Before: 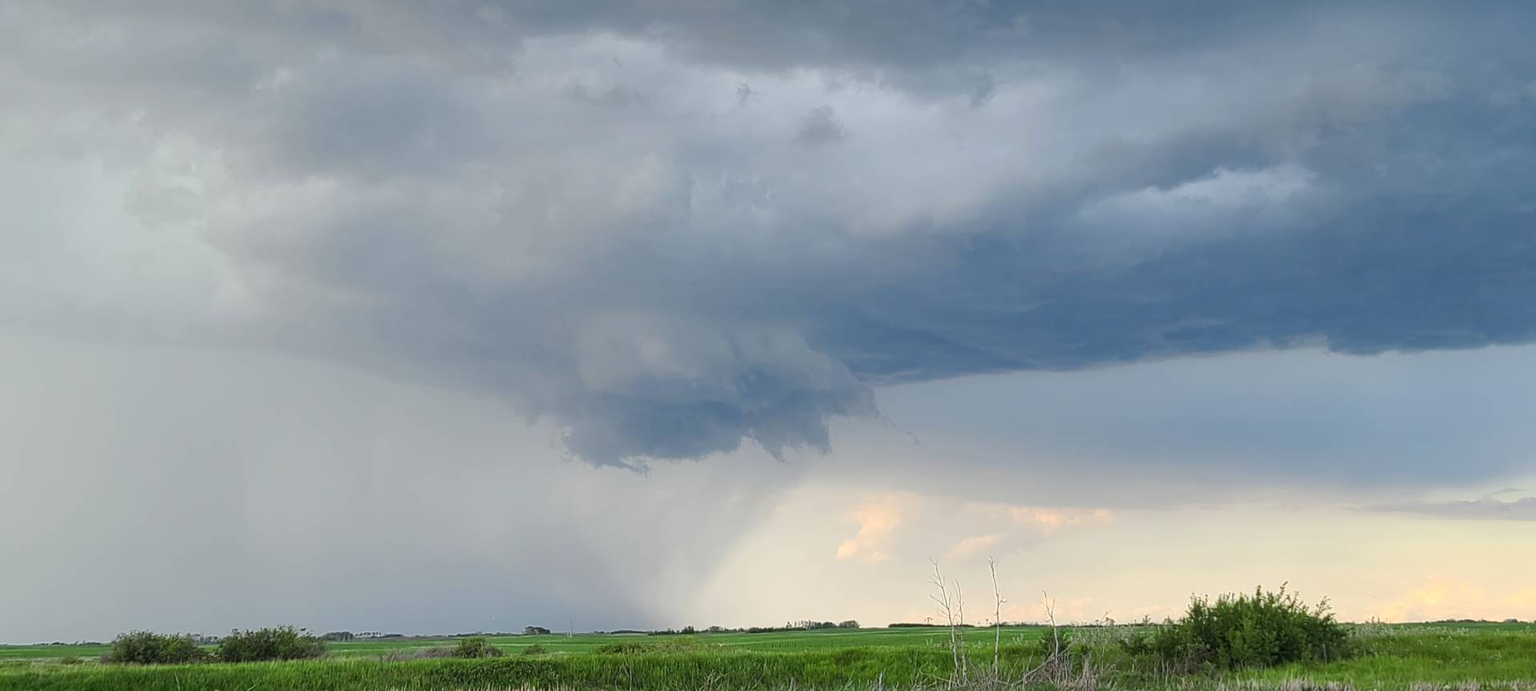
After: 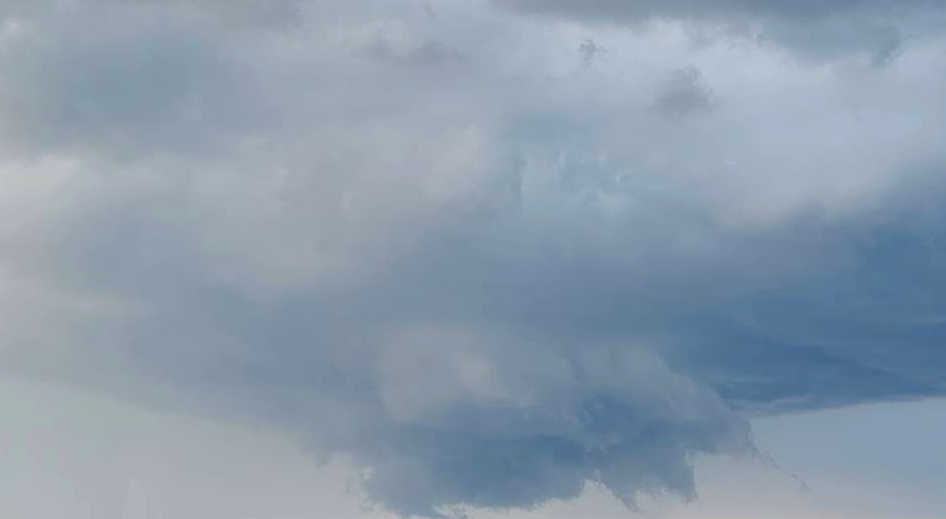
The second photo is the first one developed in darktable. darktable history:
color balance rgb: perceptual saturation grading › global saturation 3.7%, global vibrance 5.56%, contrast 3.24%
crop: left 17.835%, top 7.675%, right 32.881%, bottom 32.213%
velvia: strength 15%
